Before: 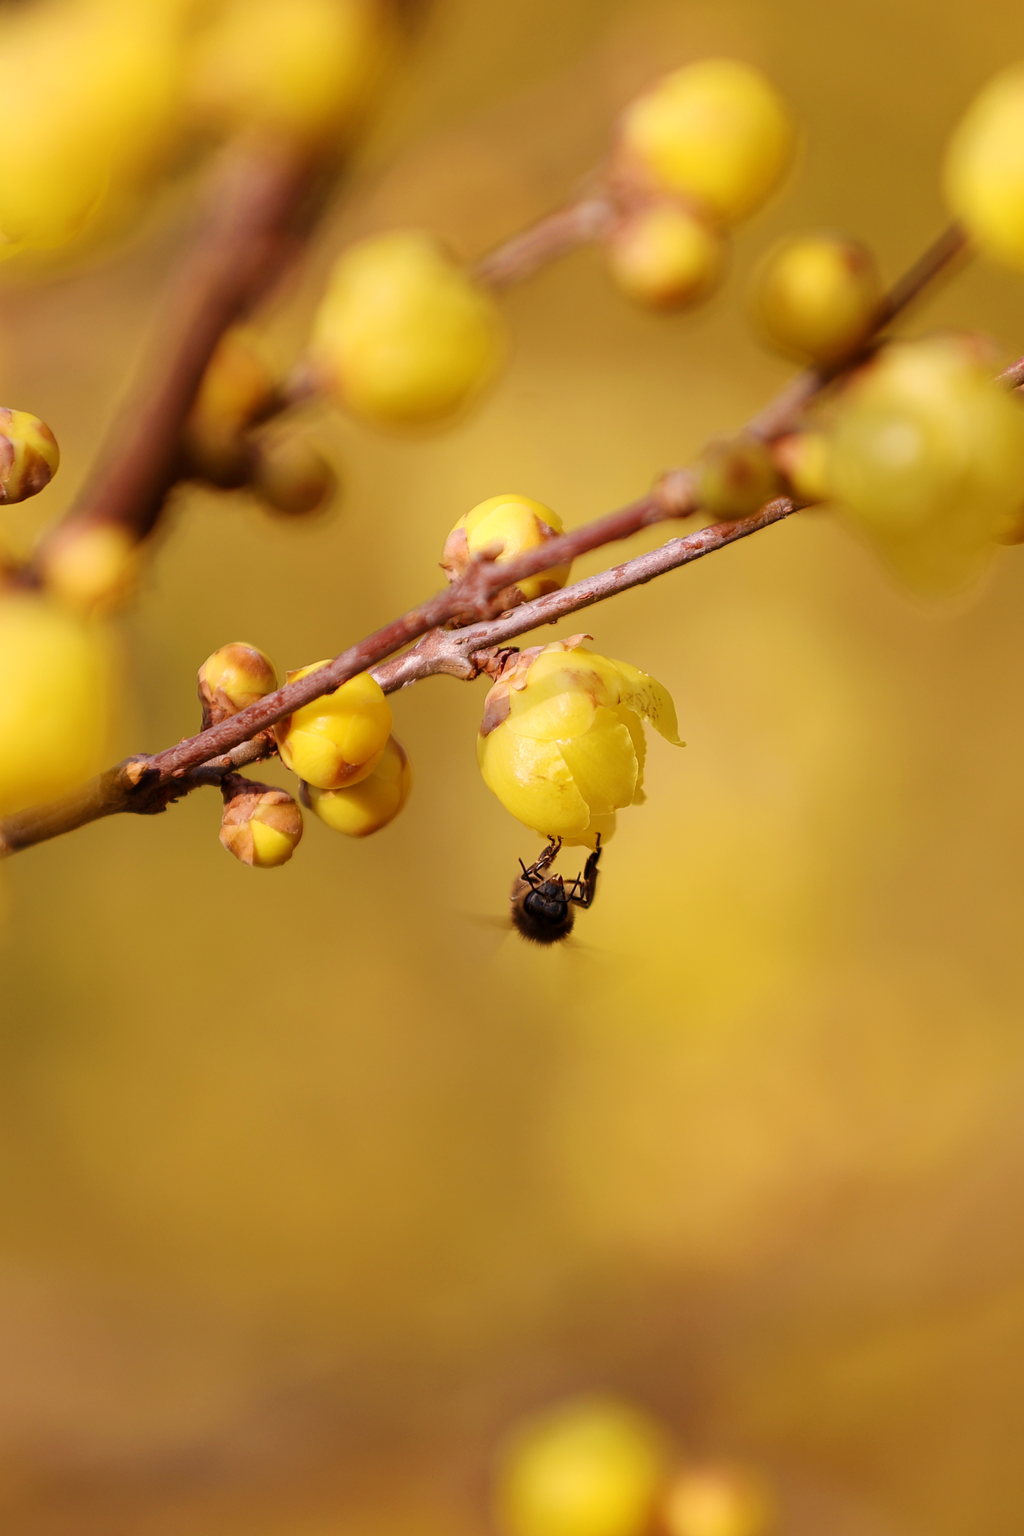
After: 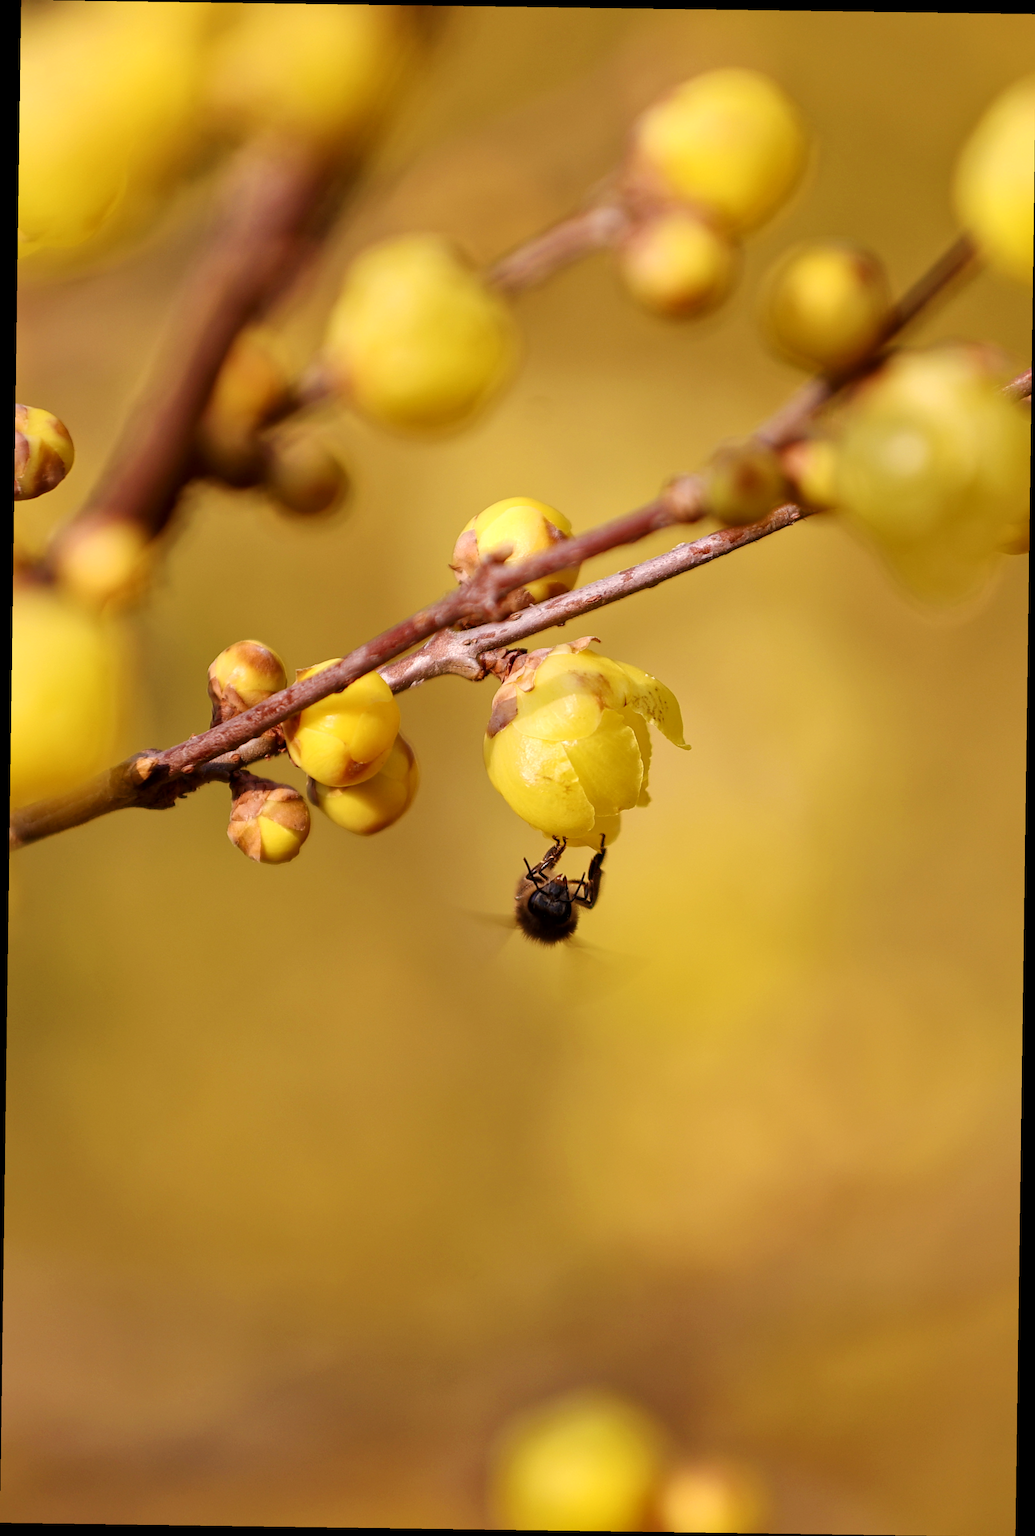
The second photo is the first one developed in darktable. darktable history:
rotate and perspective: rotation 0.8°, automatic cropping off
local contrast: mode bilateral grid, contrast 20, coarseness 50, detail 132%, midtone range 0.2
